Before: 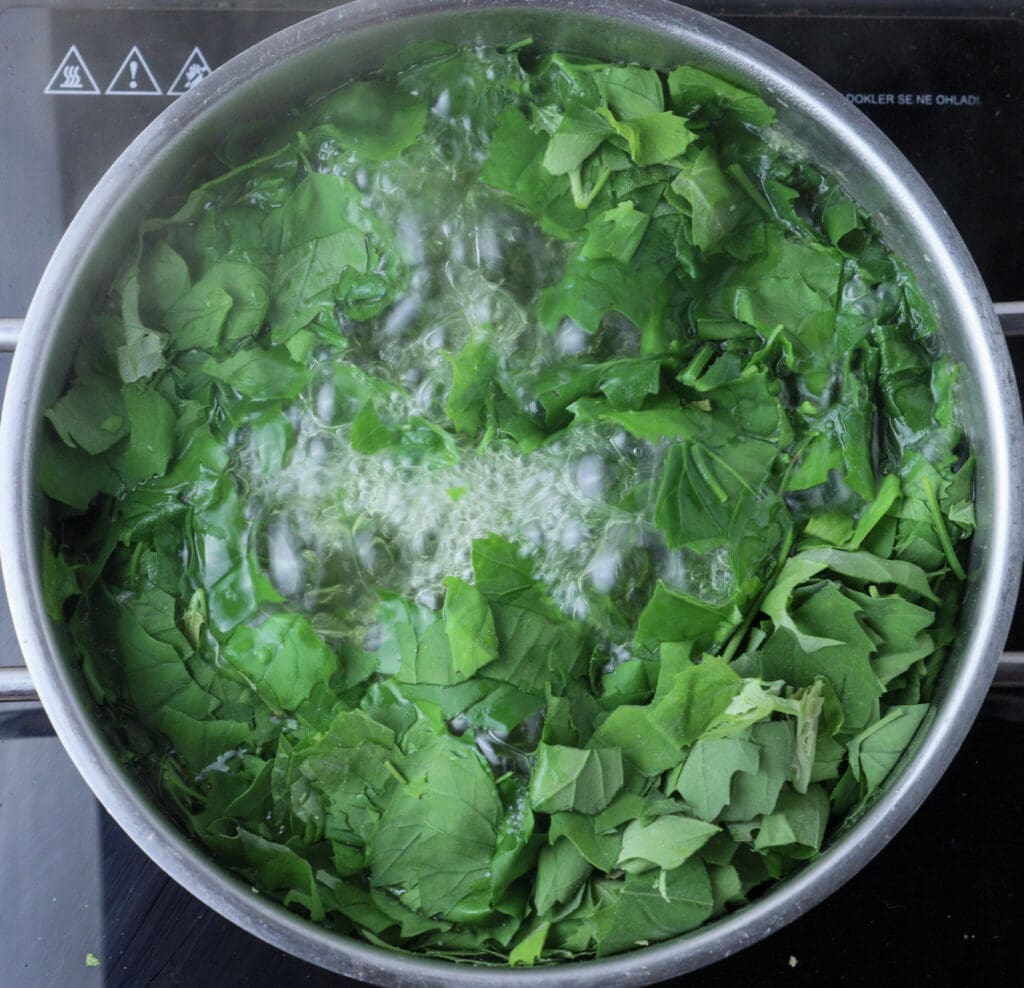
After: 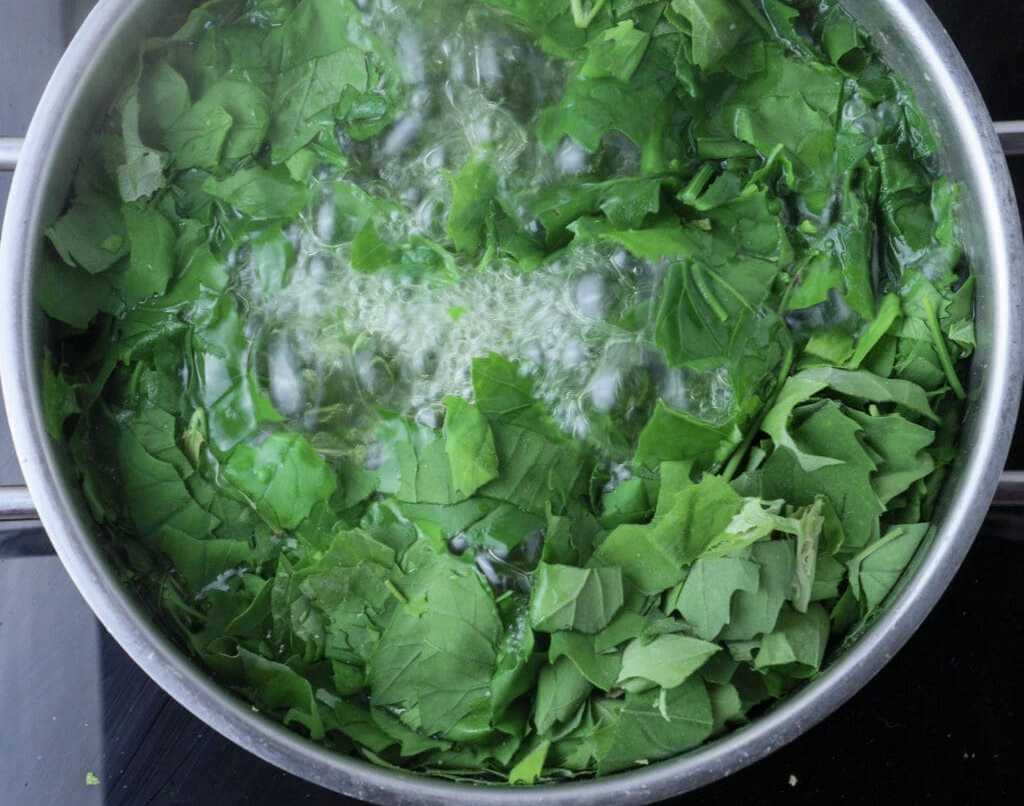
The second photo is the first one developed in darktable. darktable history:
crop and rotate: top 18.419%
